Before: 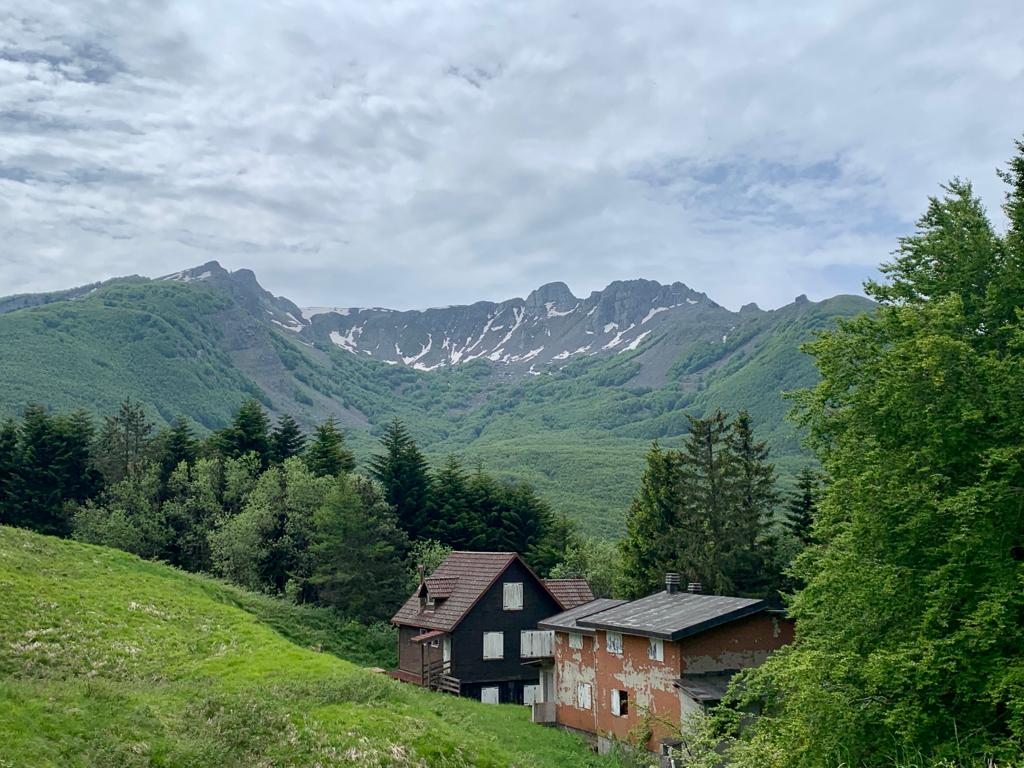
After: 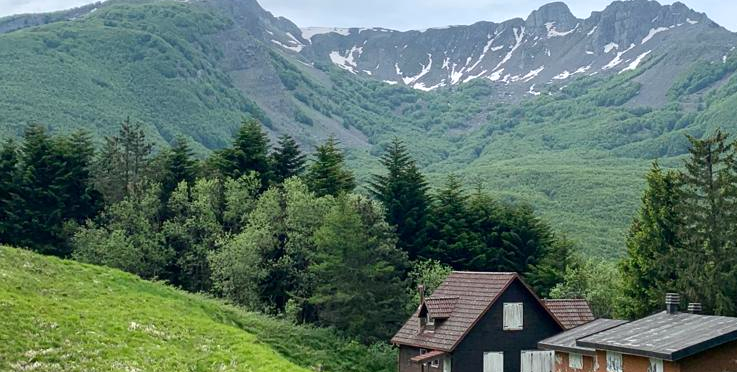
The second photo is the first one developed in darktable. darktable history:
exposure: exposure 0.367 EV, compensate highlight preservation false
crop: top 36.498%, right 27.964%, bottom 14.995%
color balance rgb: on, module defaults
